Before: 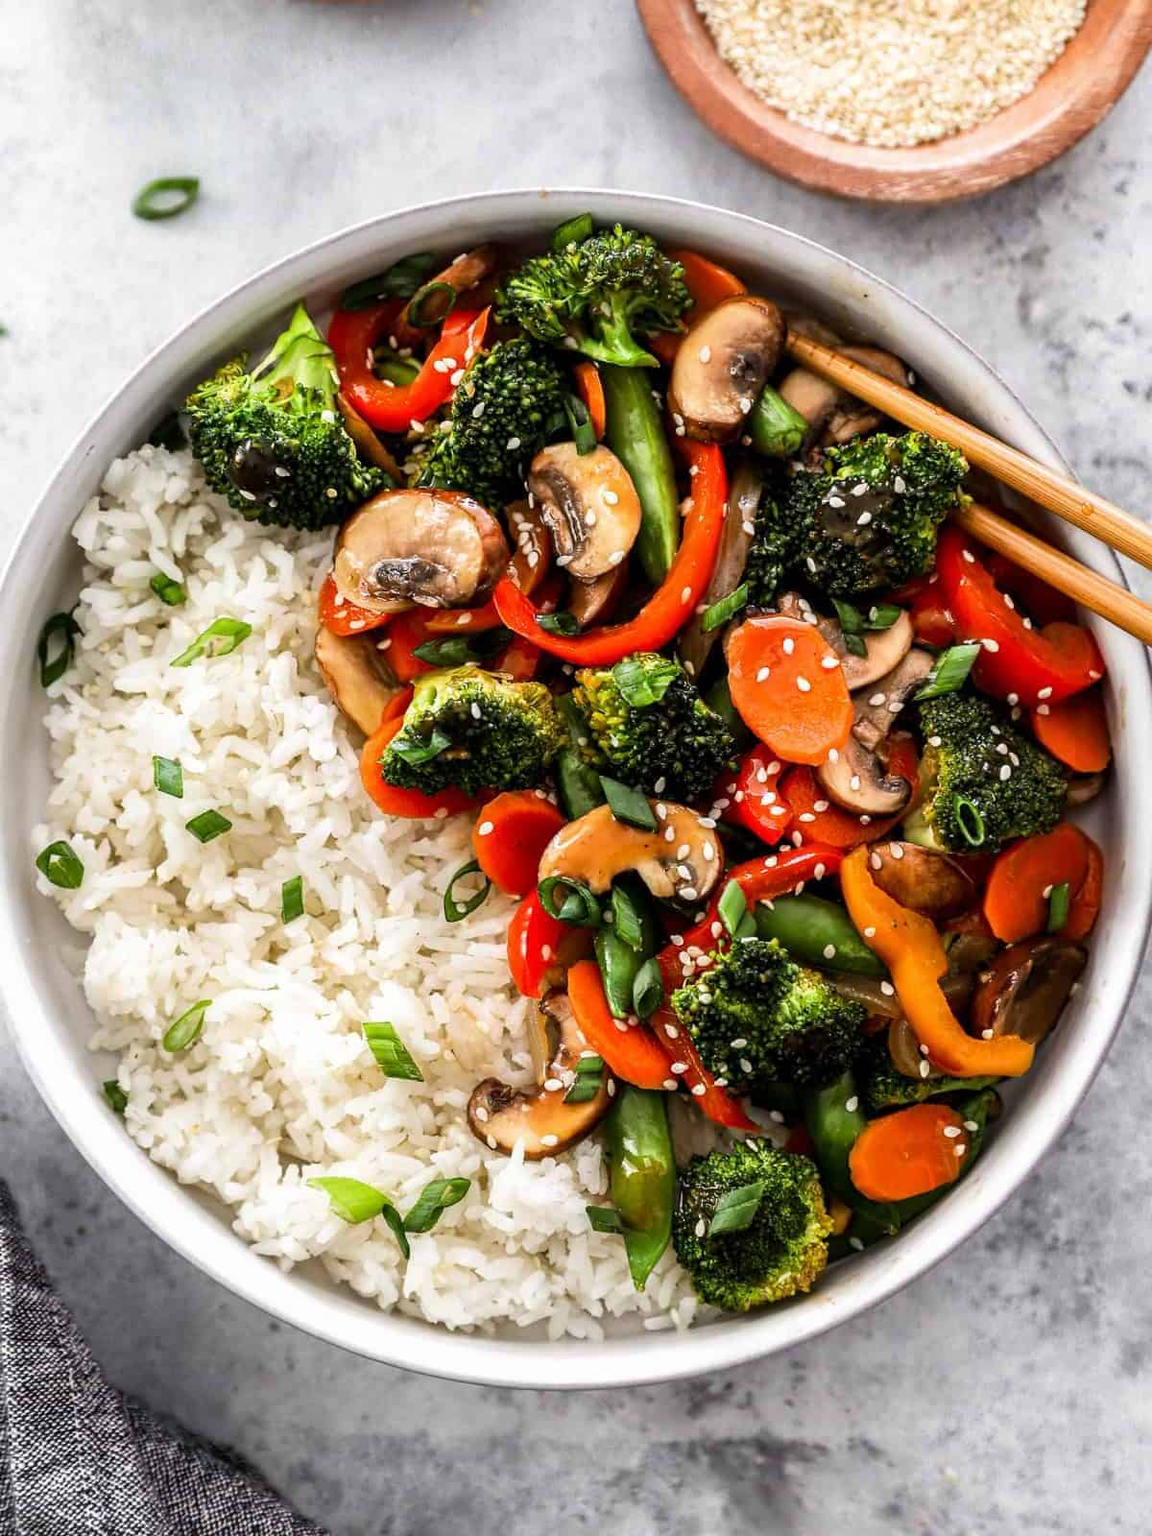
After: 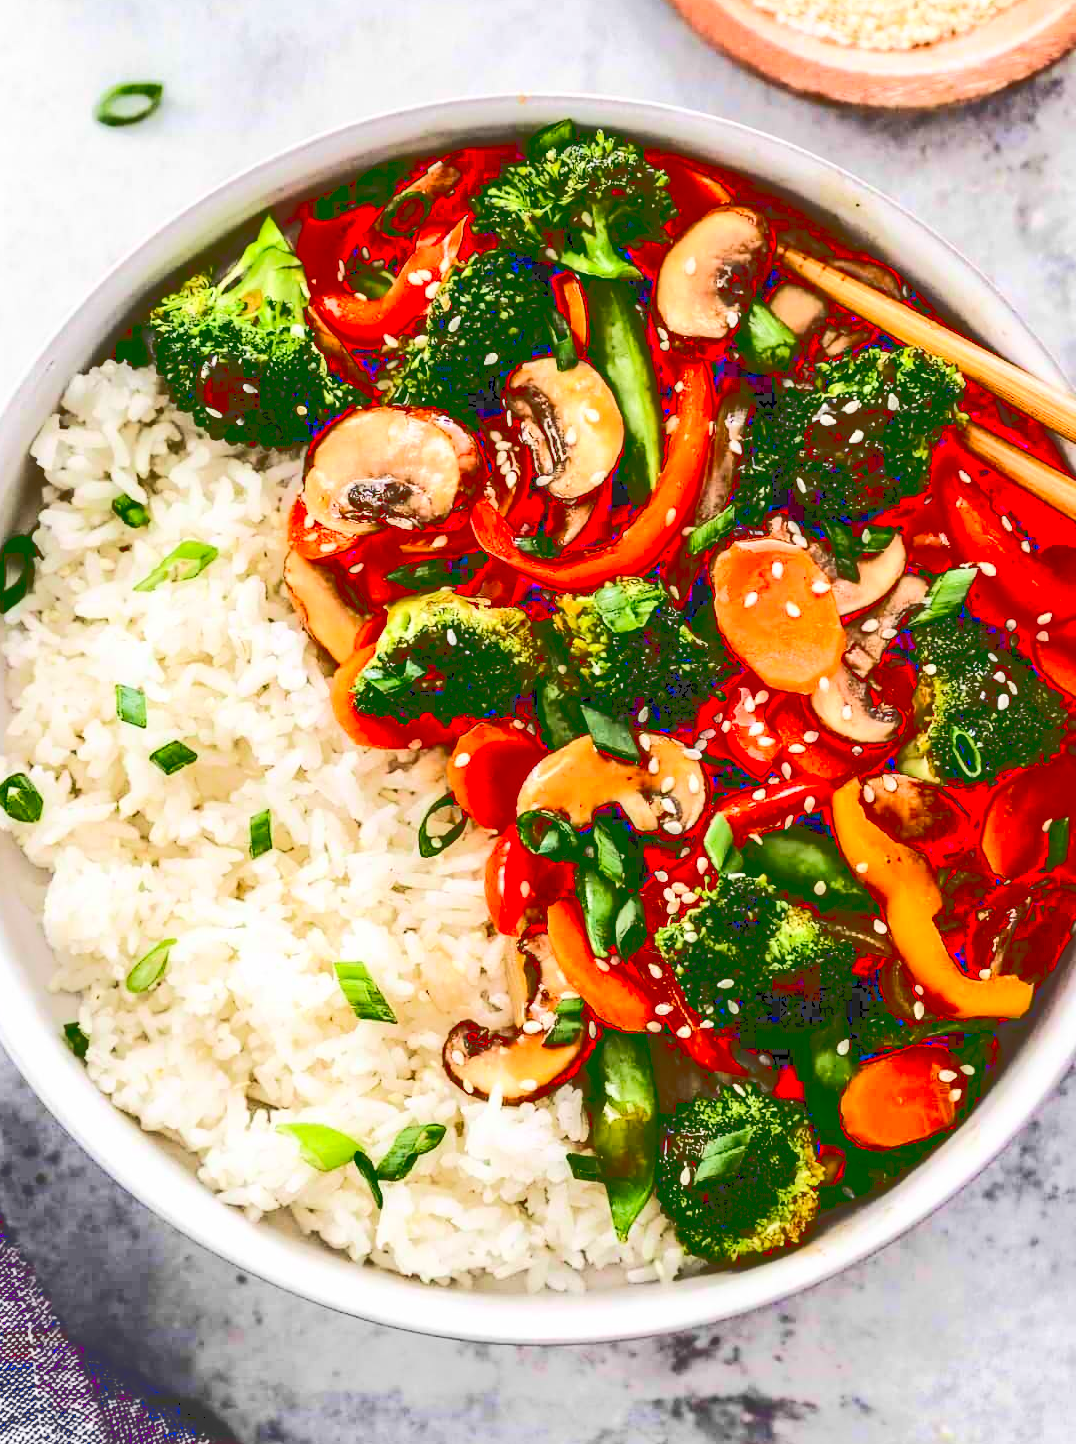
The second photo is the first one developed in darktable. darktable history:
tone curve: curves: ch0 [(0, 0) (0.003, 0.232) (0.011, 0.232) (0.025, 0.232) (0.044, 0.233) (0.069, 0.234) (0.1, 0.237) (0.136, 0.247) (0.177, 0.258) (0.224, 0.283) (0.277, 0.332) (0.335, 0.401) (0.399, 0.483) (0.468, 0.56) (0.543, 0.637) (0.623, 0.706) (0.709, 0.764) (0.801, 0.816) (0.898, 0.859) (1, 1)], color space Lab, linked channels
velvia: on, module defaults
contrast brightness saturation: contrast 0.396, brightness 0.046, saturation 0.247
shadows and highlights: radius 335.84, shadows 63.96, highlights 5.72, compress 87.26%, soften with gaussian
crop: left 3.705%, top 6.497%, right 6.601%, bottom 3.226%
